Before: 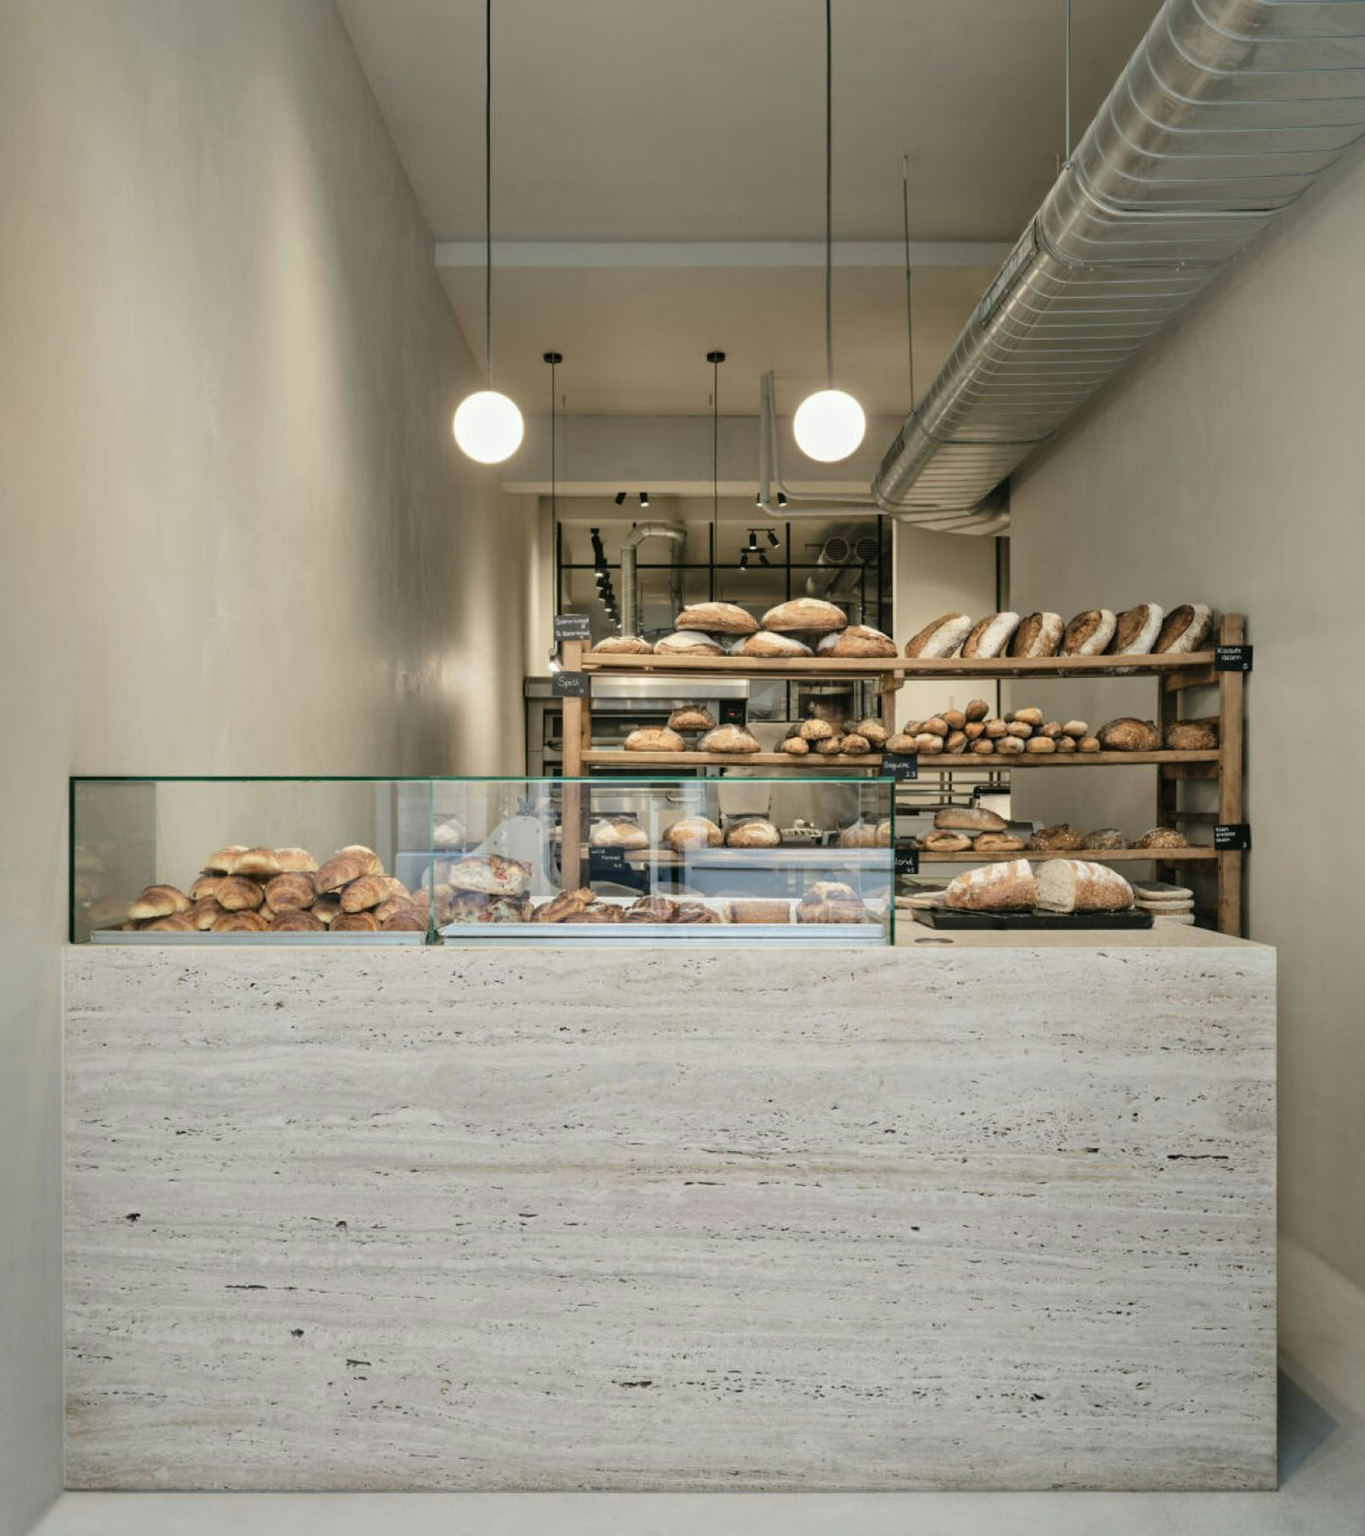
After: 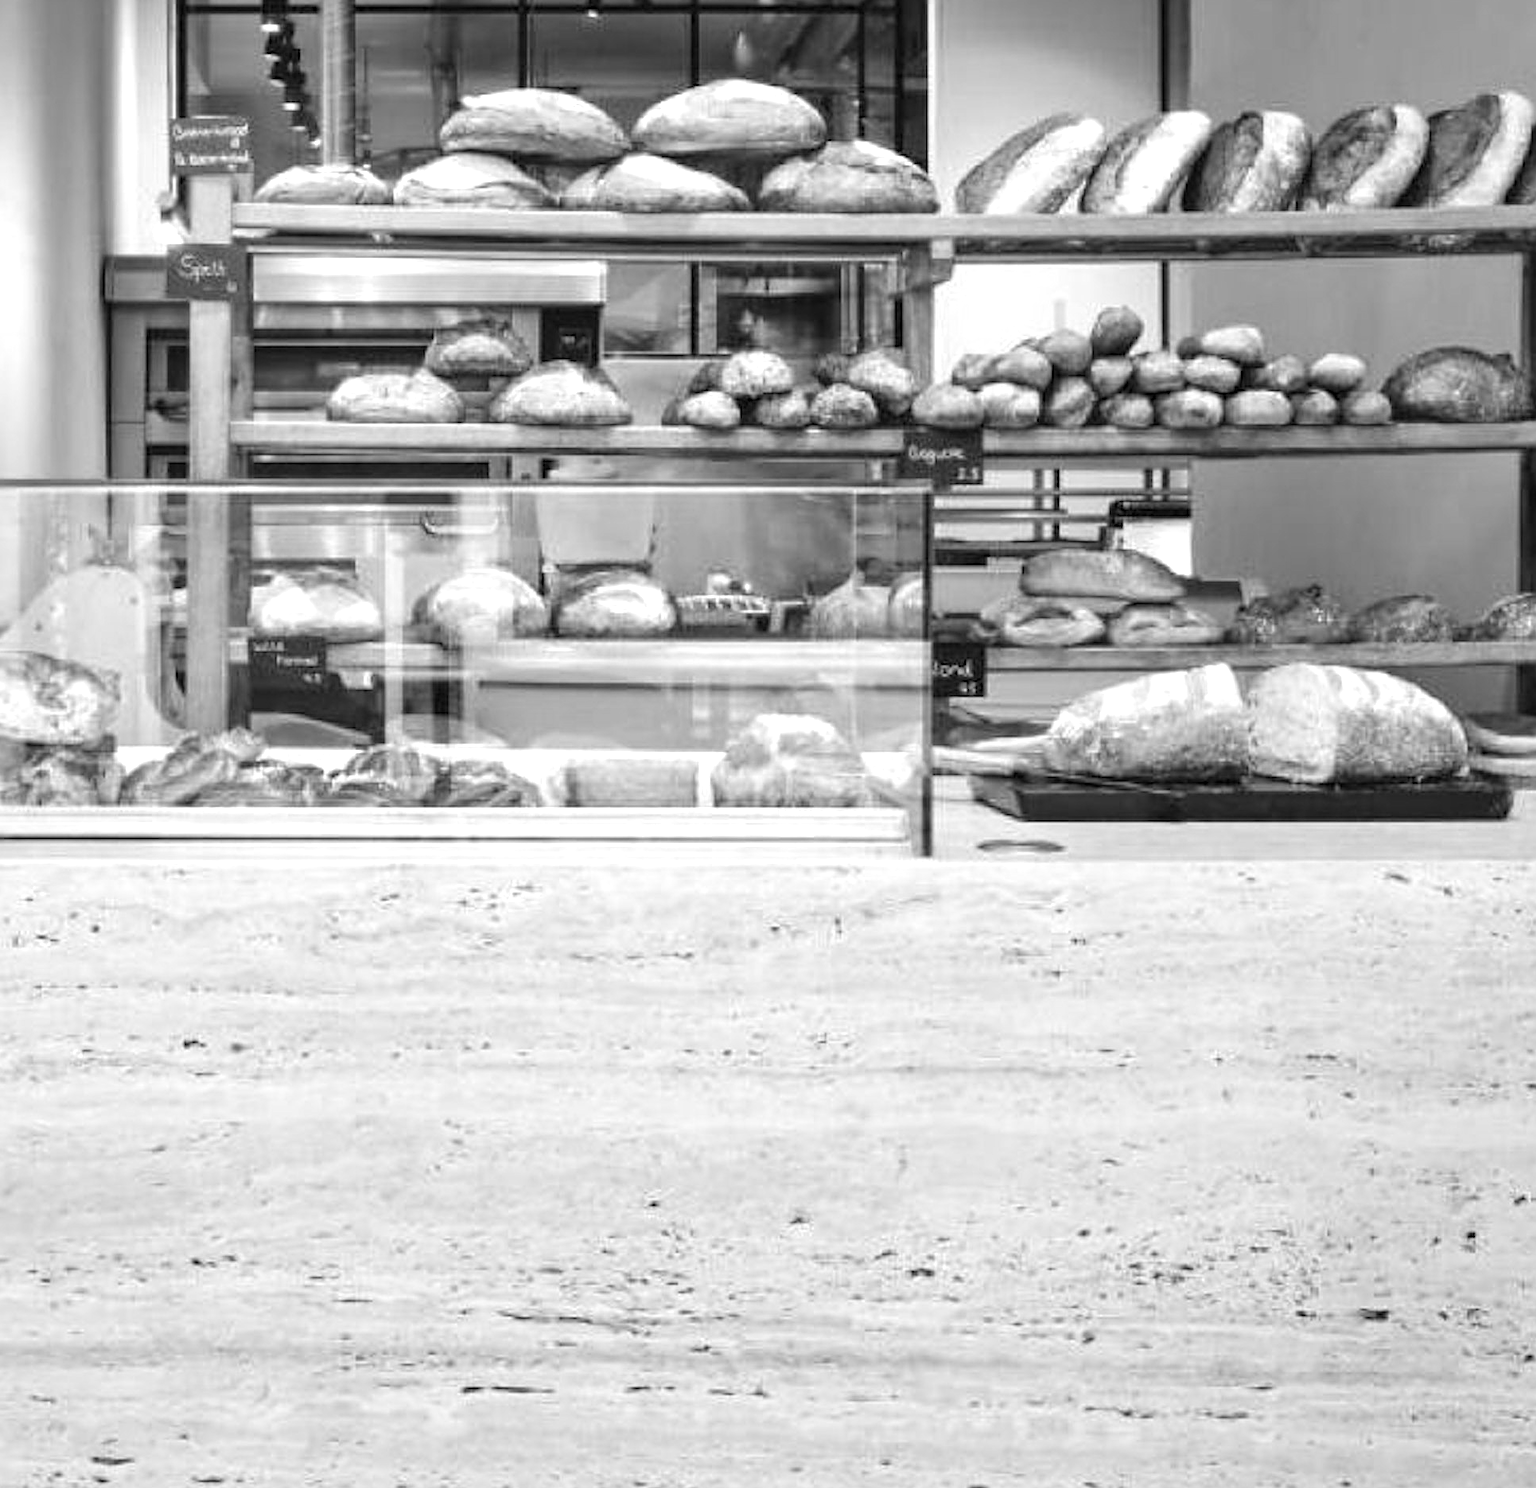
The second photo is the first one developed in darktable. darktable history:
sharpen: on, module defaults
exposure: black level correction 0, exposure 0.7 EV, compensate exposure bias true, compensate highlight preservation false
crop: left 35.03%, top 36.625%, right 14.663%, bottom 20.057%
monochrome: on, module defaults
